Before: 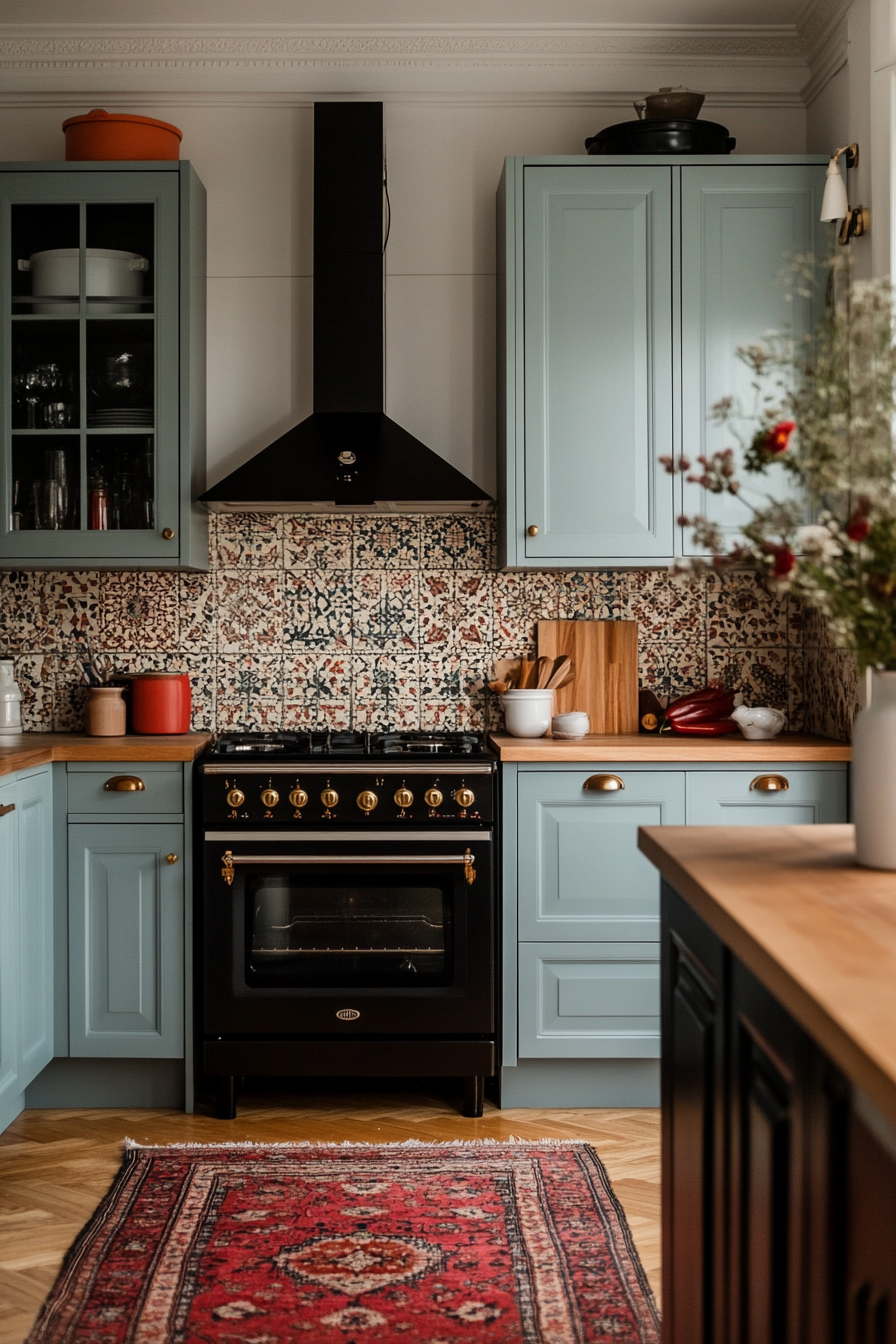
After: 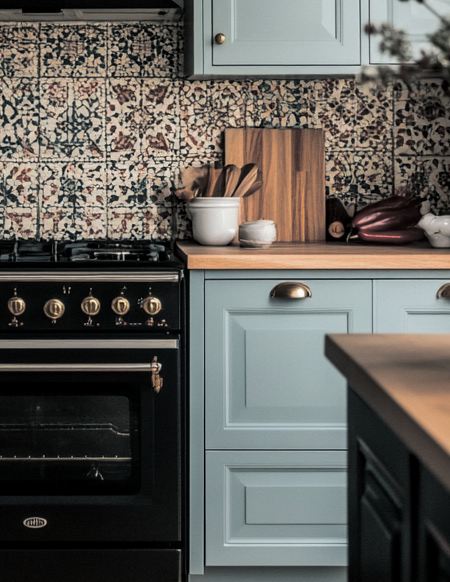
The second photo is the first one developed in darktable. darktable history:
local contrast: on, module defaults
split-toning: shadows › hue 201.6°, shadows › saturation 0.16, highlights › hue 50.4°, highlights › saturation 0.2, balance -49.9
crop: left 35.03%, top 36.625%, right 14.663%, bottom 20.057%
